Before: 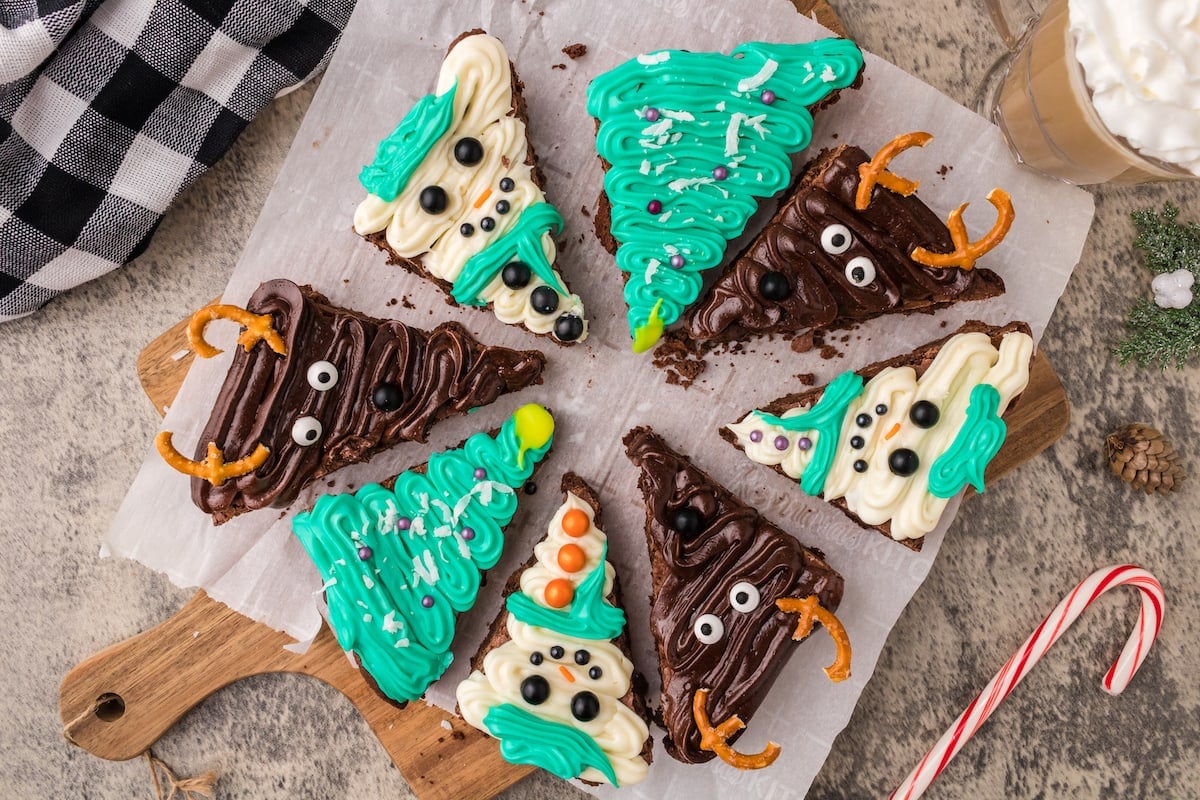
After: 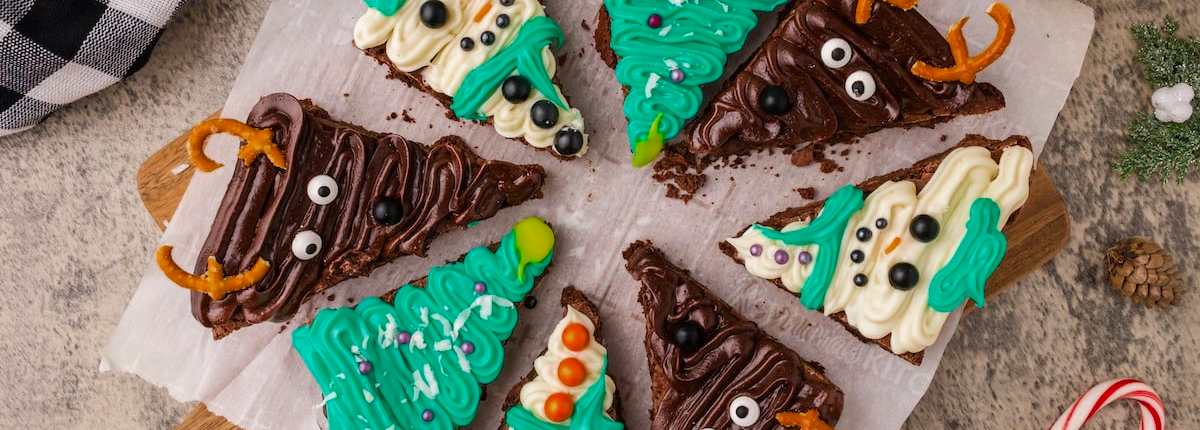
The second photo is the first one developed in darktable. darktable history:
crop and rotate: top 23.278%, bottom 22.923%
color zones: curves: ch0 [(0, 0.425) (0.143, 0.422) (0.286, 0.42) (0.429, 0.419) (0.571, 0.419) (0.714, 0.42) (0.857, 0.422) (1, 0.425)]
contrast brightness saturation: contrast 0.036, saturation 0.163
